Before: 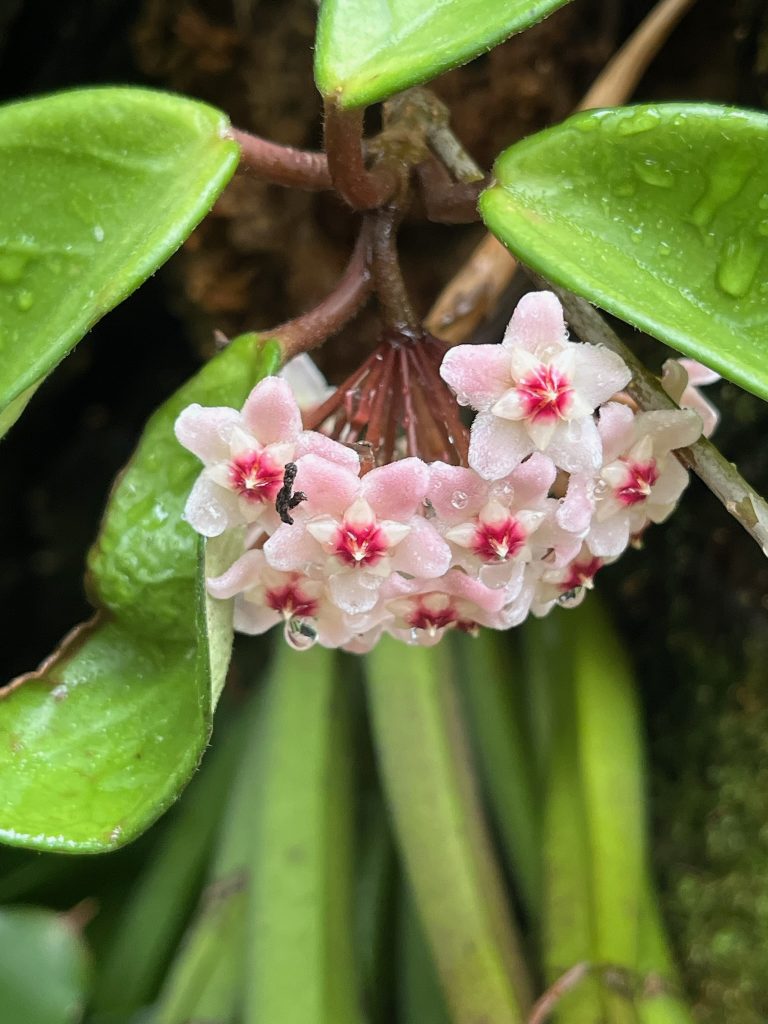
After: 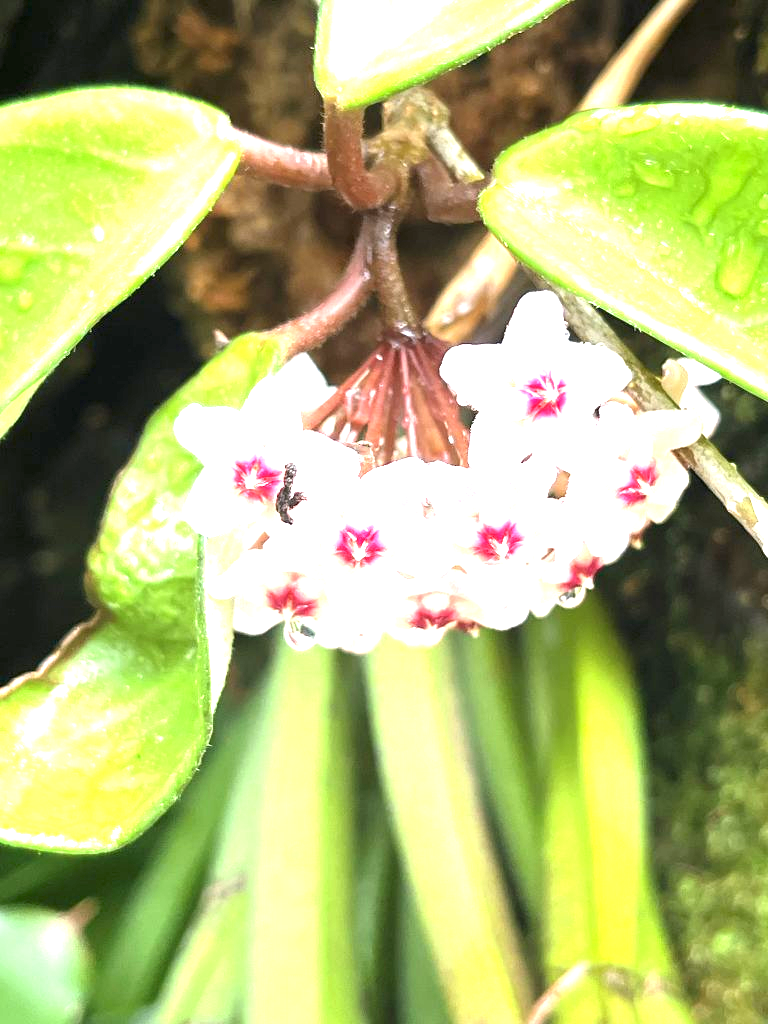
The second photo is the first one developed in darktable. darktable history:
exposure: black level correction 0, exposure 2.138 EV, compensate exposure bias true, compensate highlight preservation false
white balance: red 1.009, blue 1.027
